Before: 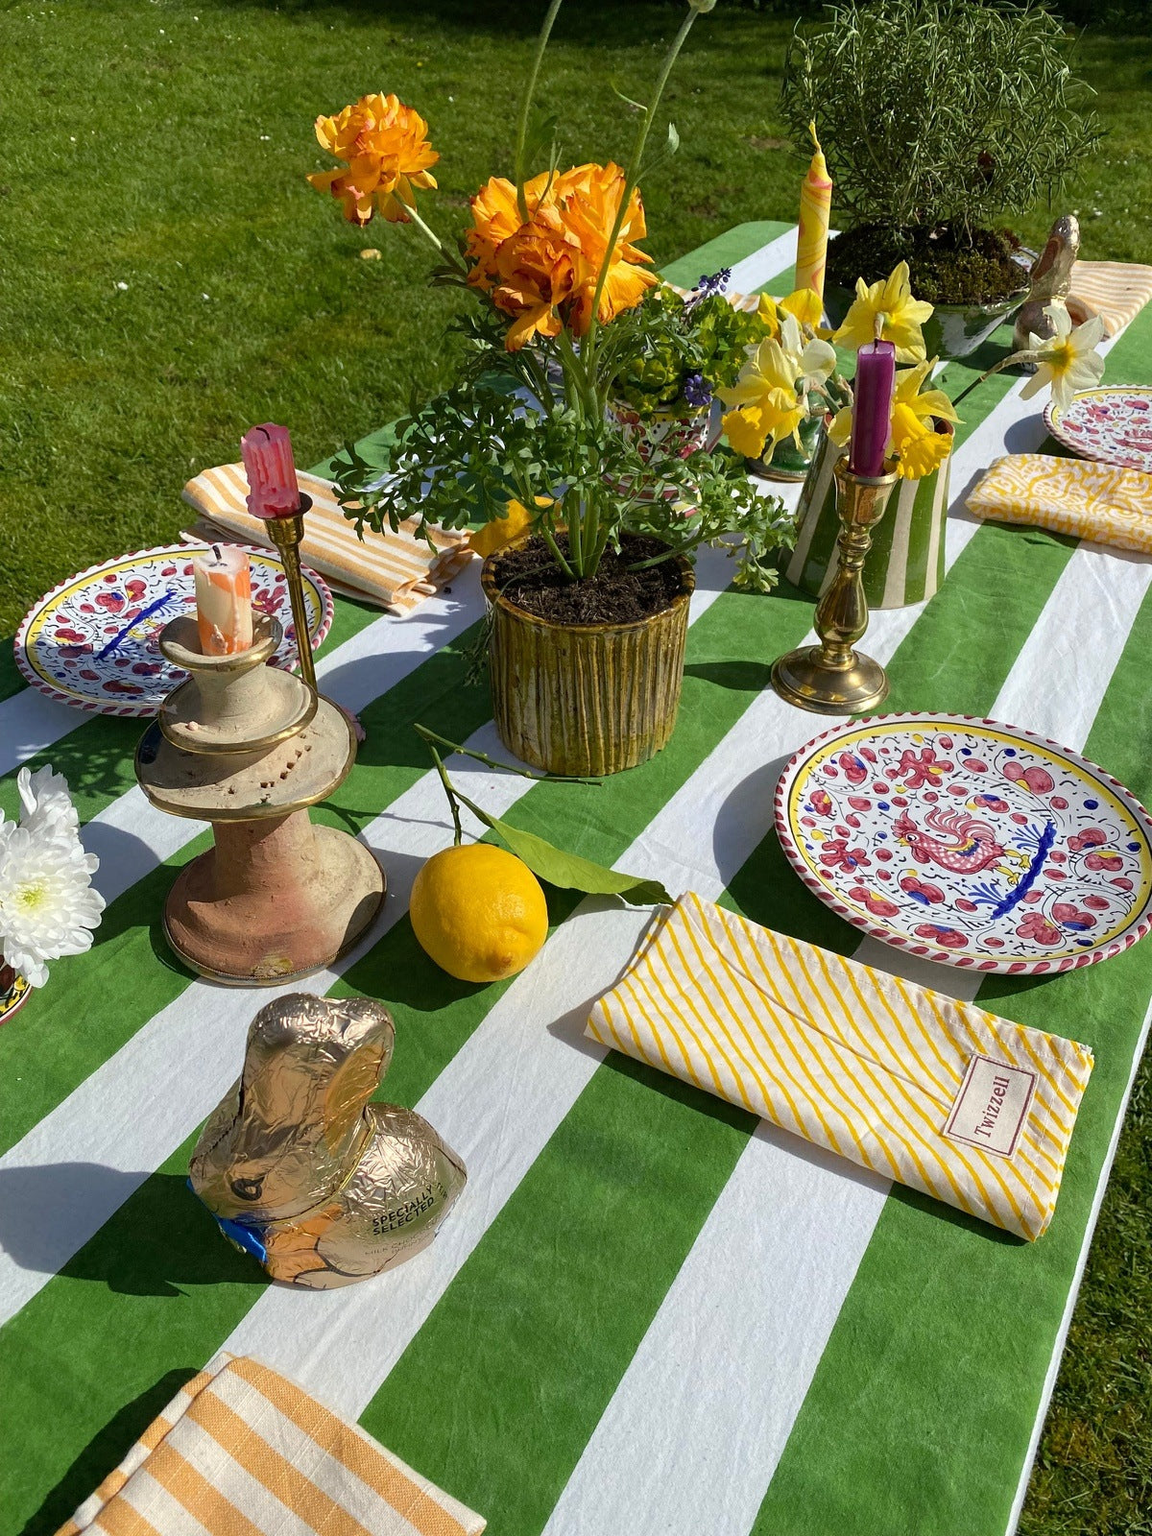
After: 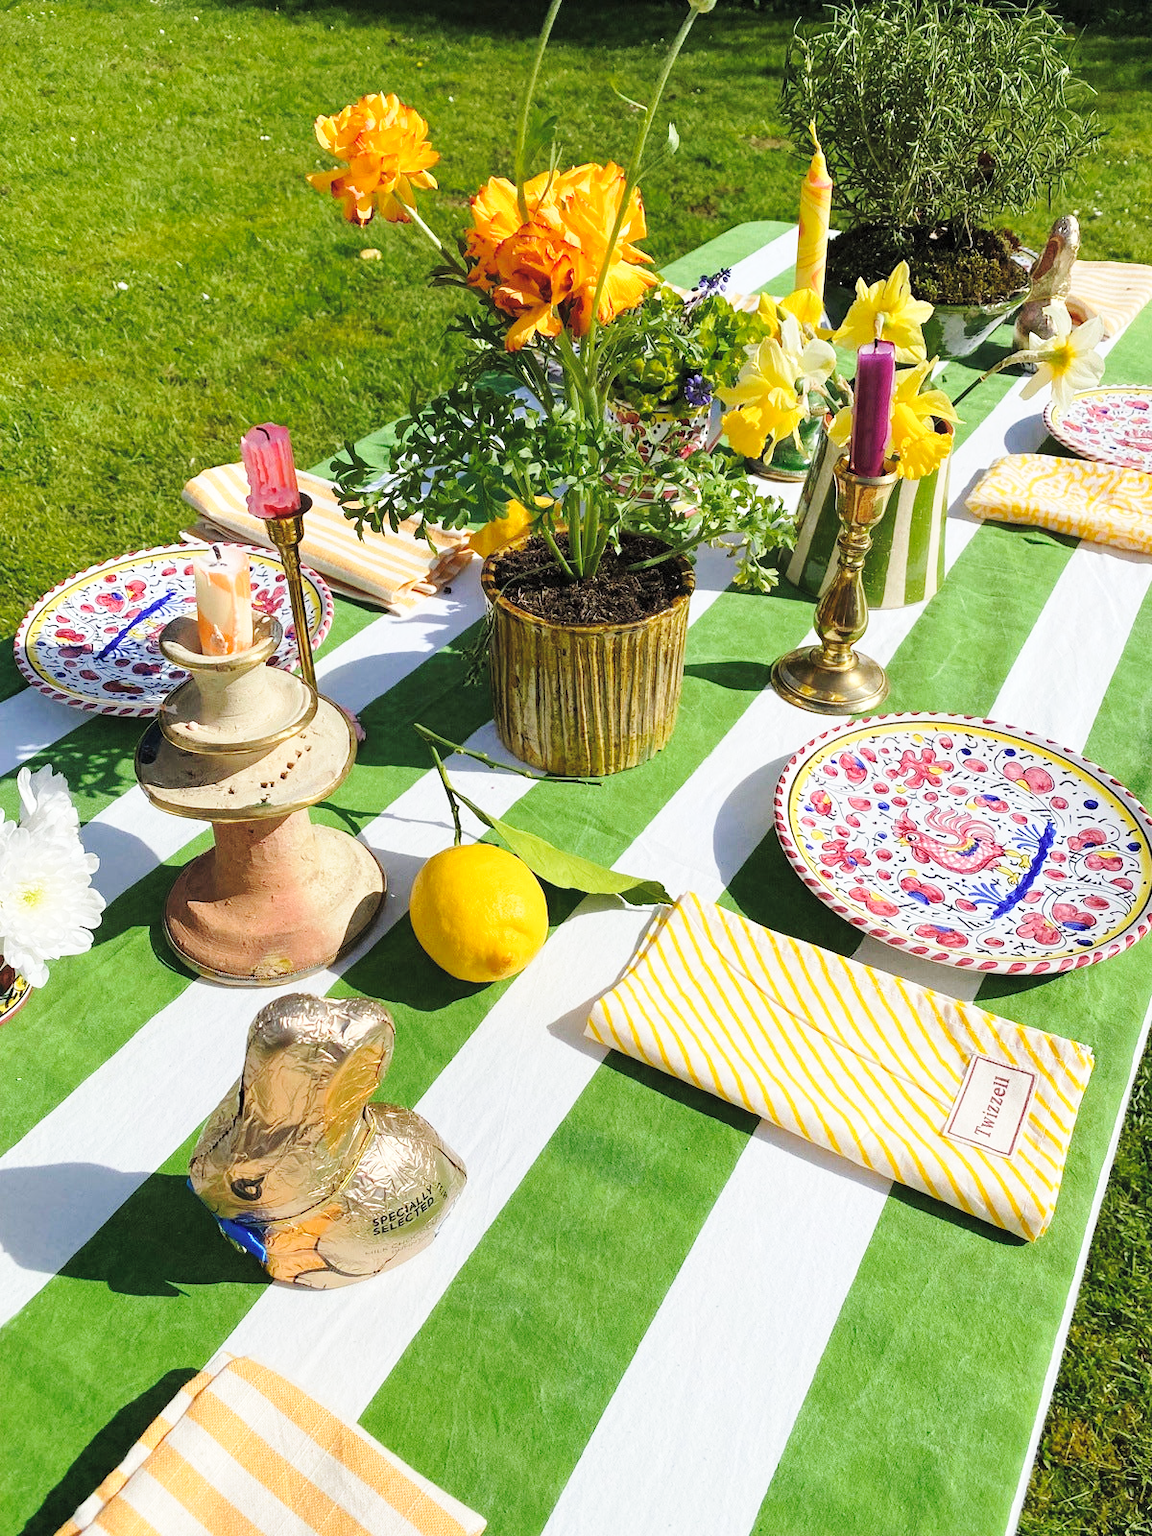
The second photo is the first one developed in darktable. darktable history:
contrast brightness saturation: brightness 0.15
base curve: curves: ch0 [(0, 0) (0.028, 0.03) (0.121, 0.232) (0.46, 0.748) (0.859, 0.968) (1, 1)], preserve colors none
